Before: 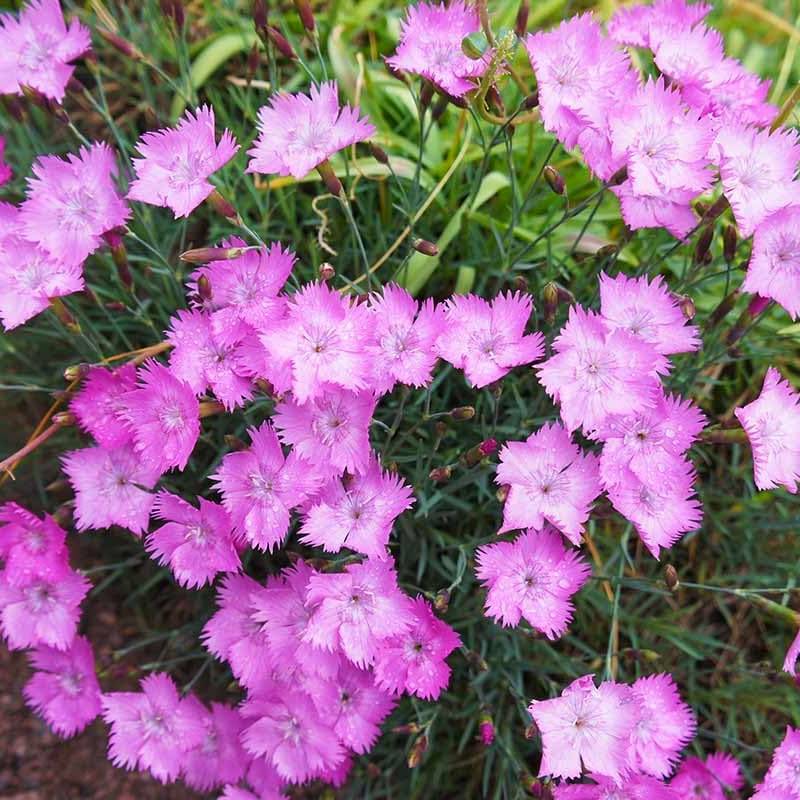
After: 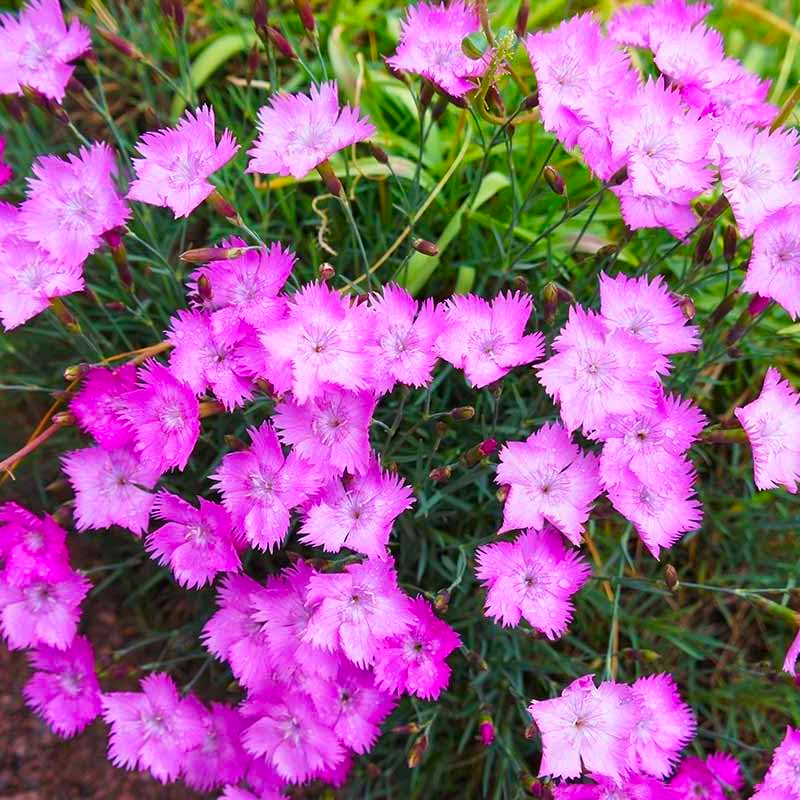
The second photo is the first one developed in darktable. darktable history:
contrast brightness saturation: brightness -0.017, saturation 0.346
